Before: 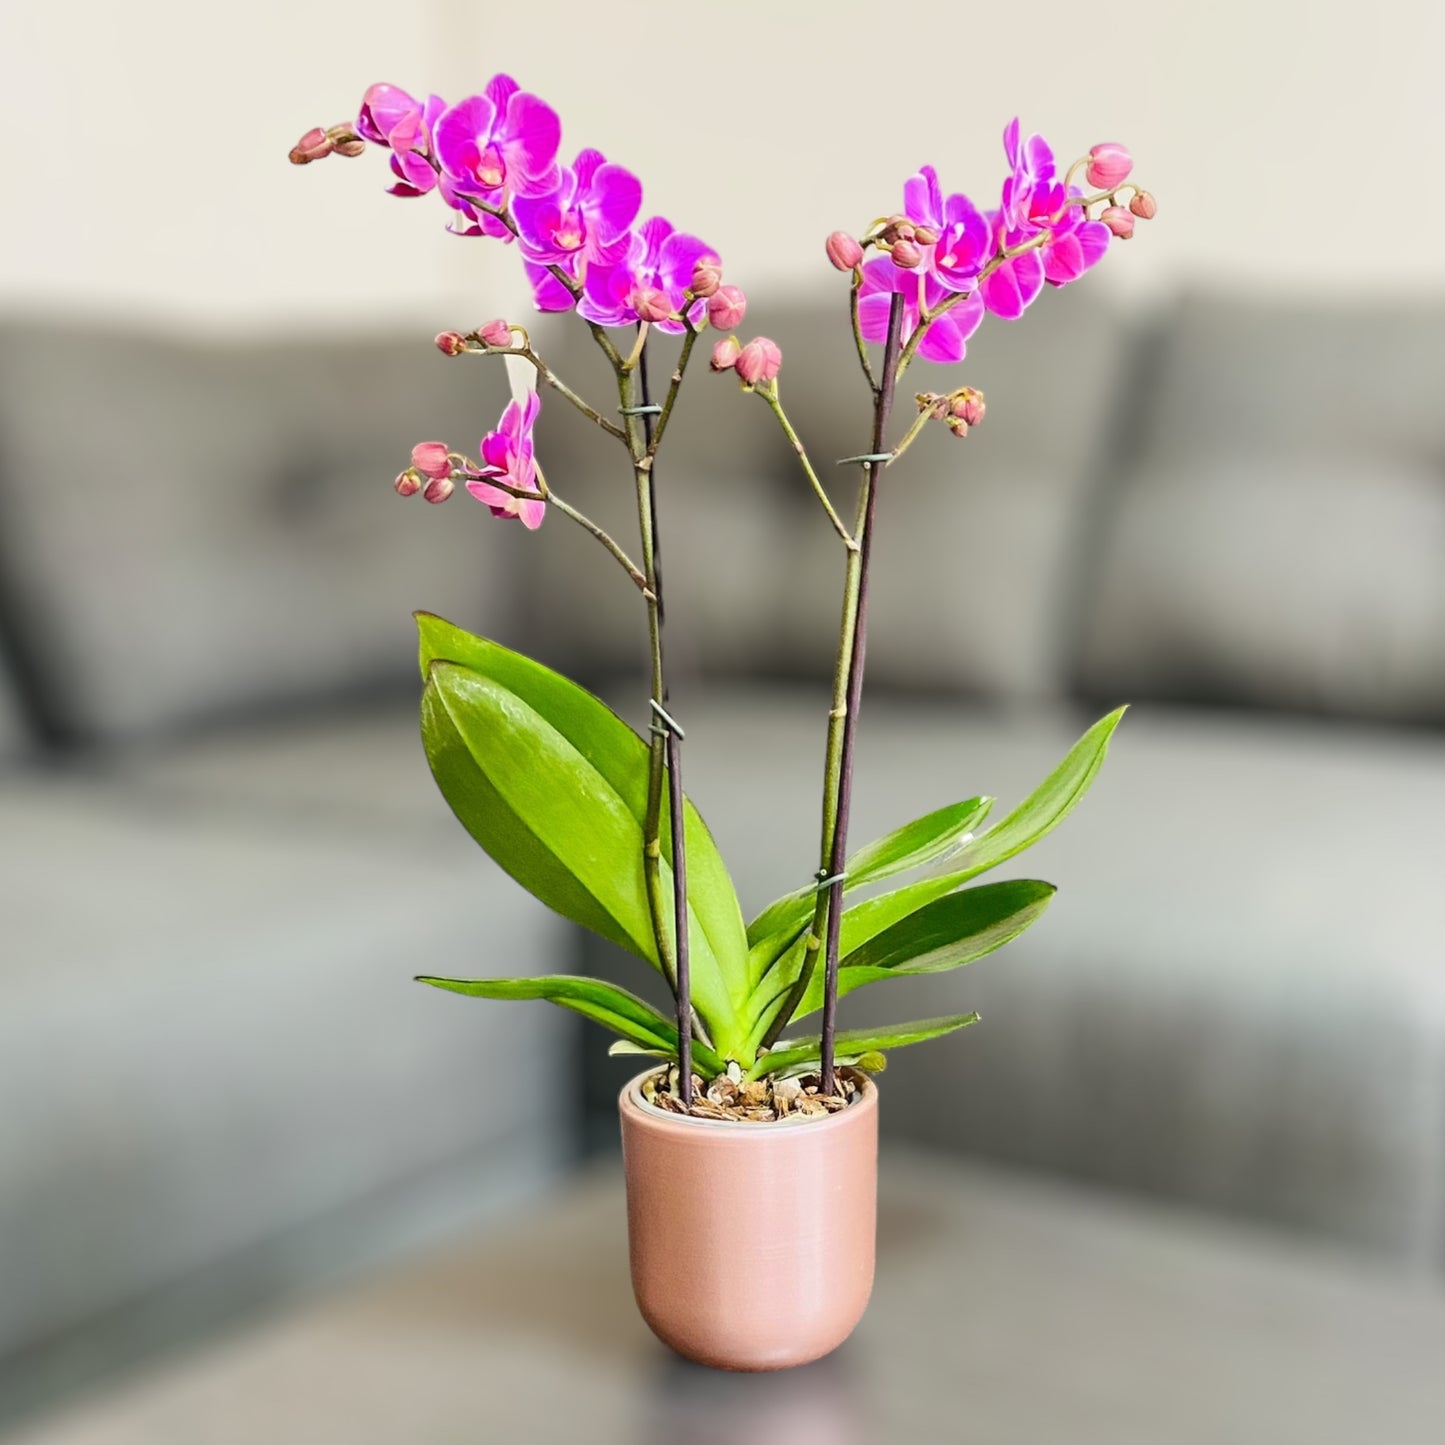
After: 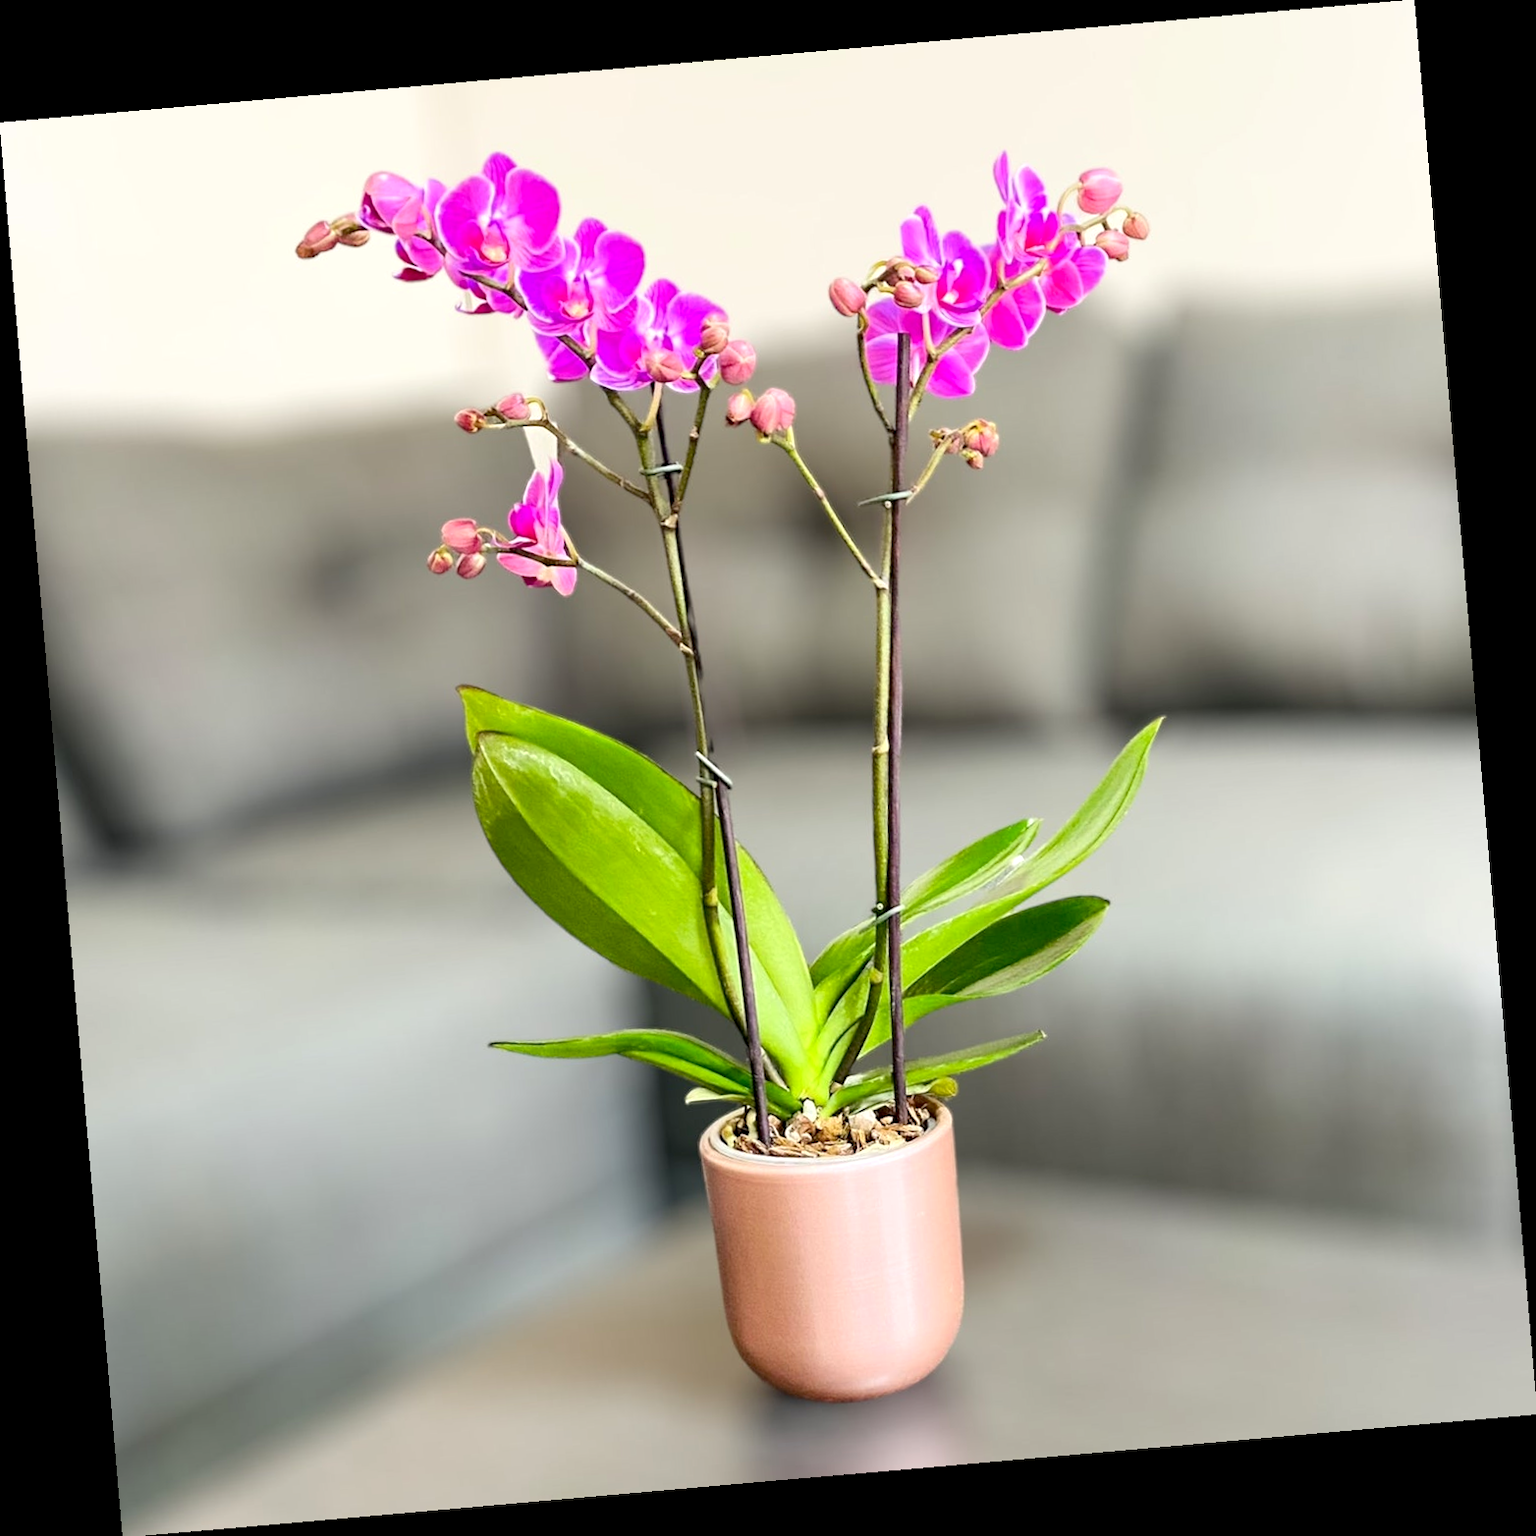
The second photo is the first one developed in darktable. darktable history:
rotate and perspective: rotation -4.98°, automatic cropping off
exposure: black level correction 0.005, exposure 0.286 EV, compensate highlight preservation false
